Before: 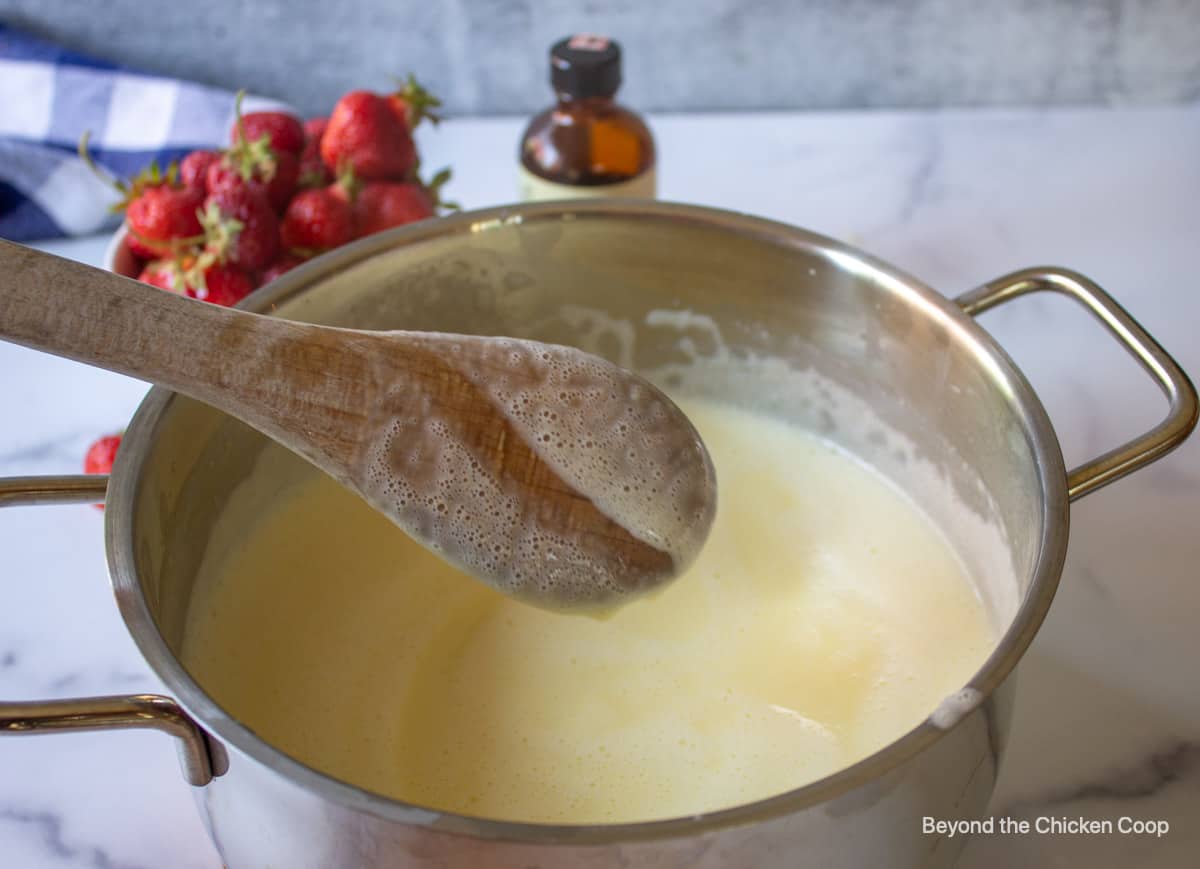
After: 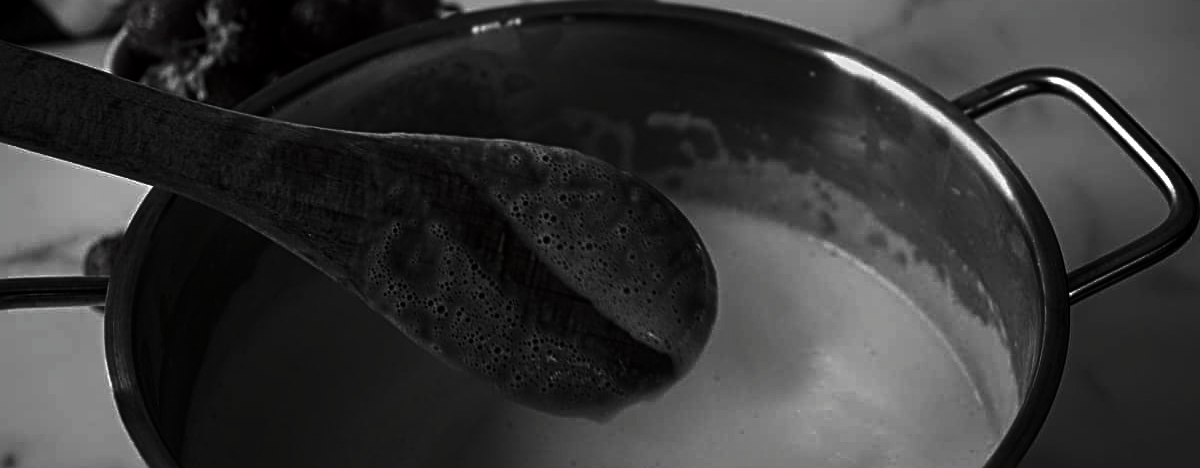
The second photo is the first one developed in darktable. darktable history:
exposure: black level correction 0.009, exposure -0.162 EV, compensate exposure bias true, compensate highlight preservation false
crop and rotate: top 22.877%, bottom 23.22%
sharpen: radius 3.101
contrast brightness saturation: contrast 0.022, brightness -0.983, saturation -0.989
